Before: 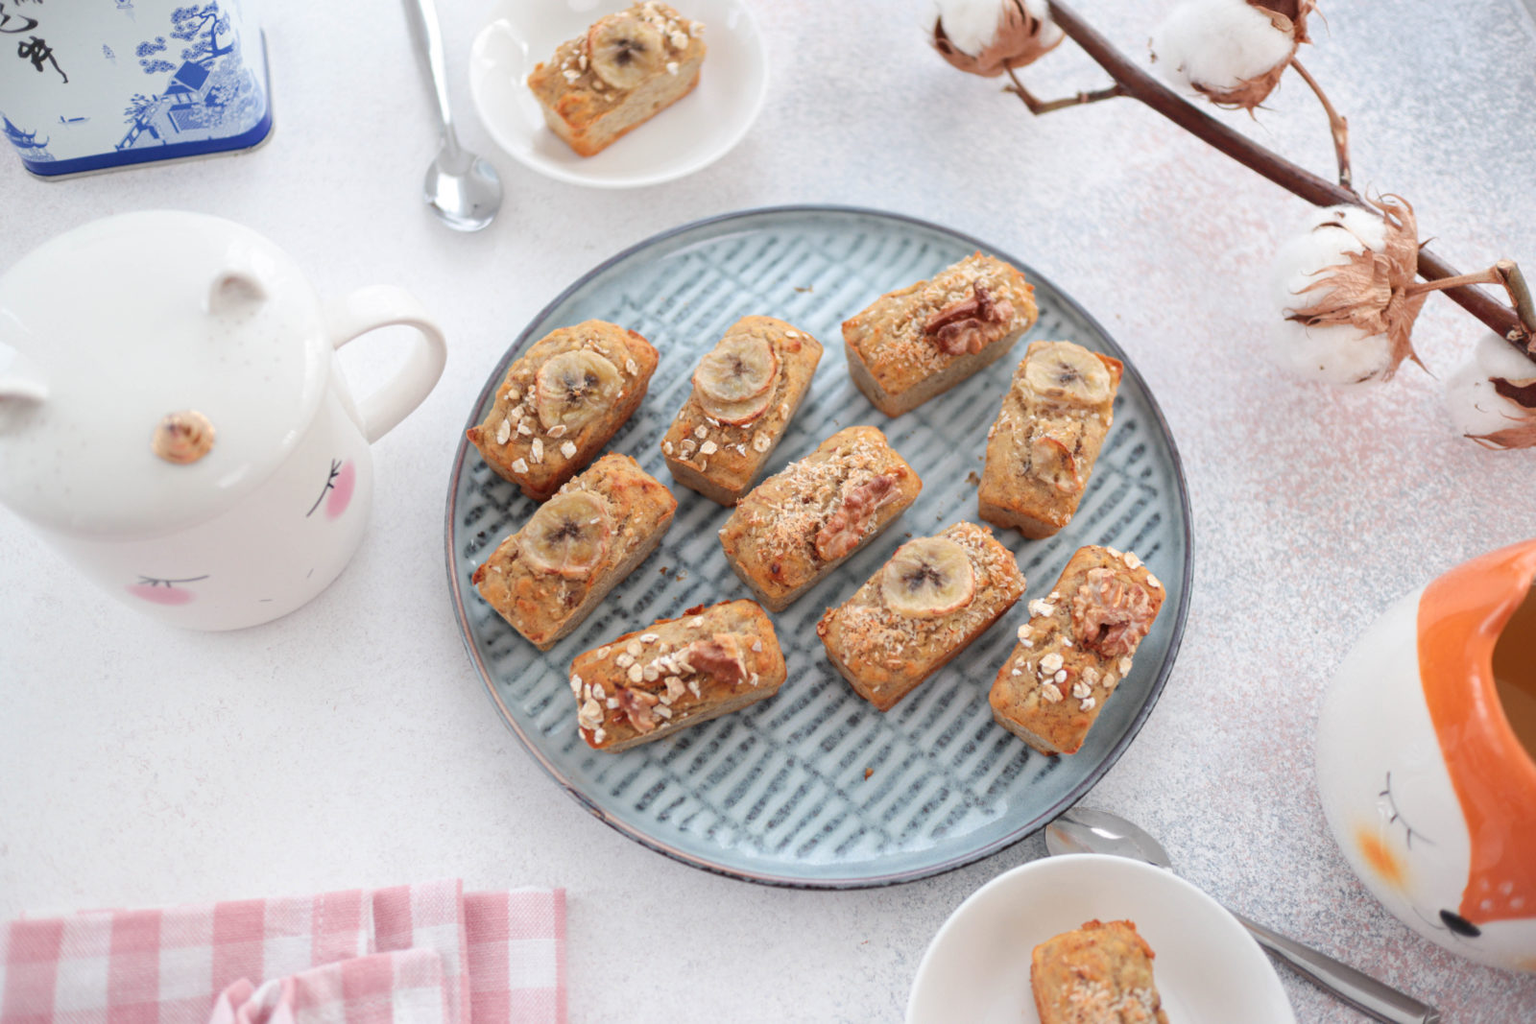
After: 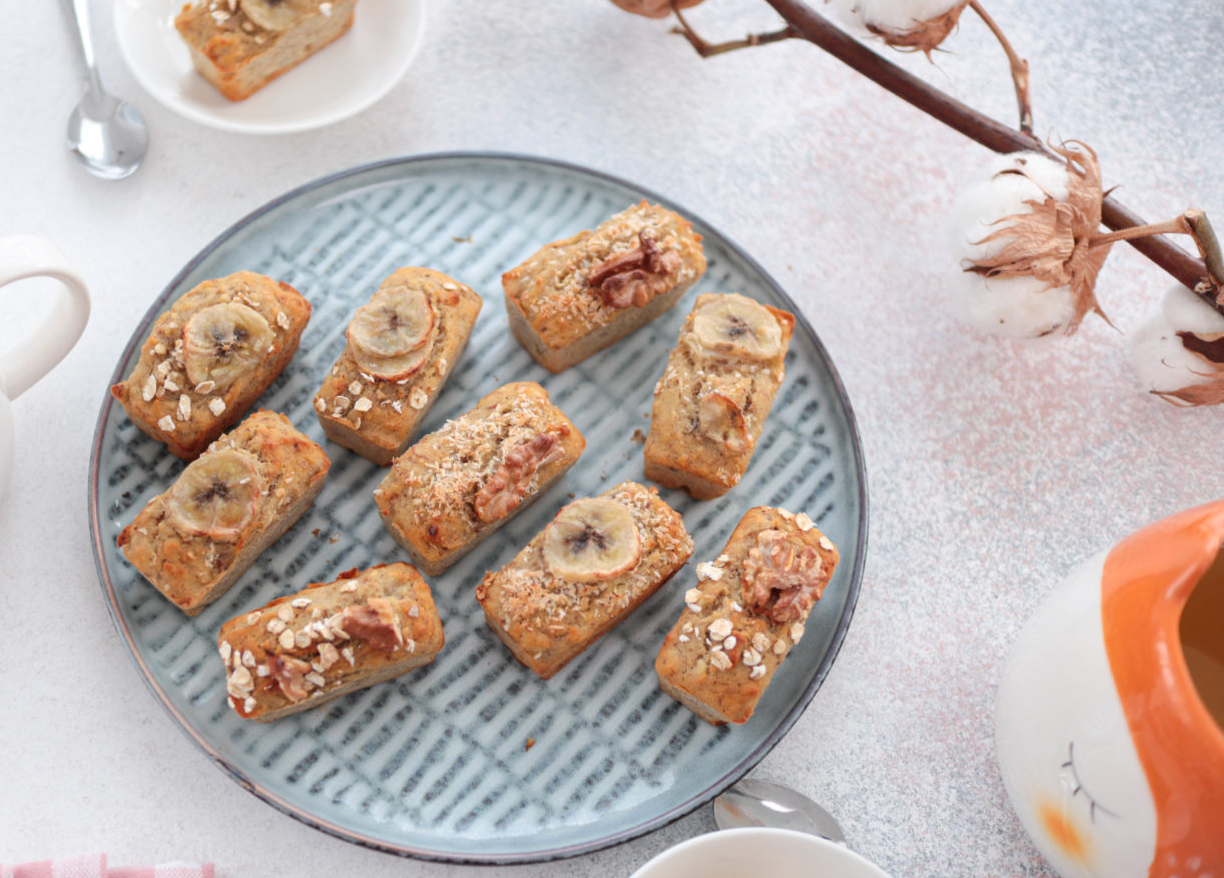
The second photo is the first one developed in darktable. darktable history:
crop: left 23.461%, top 5.847%, bottom 11.859%
tone equalizer: on, module defaults
